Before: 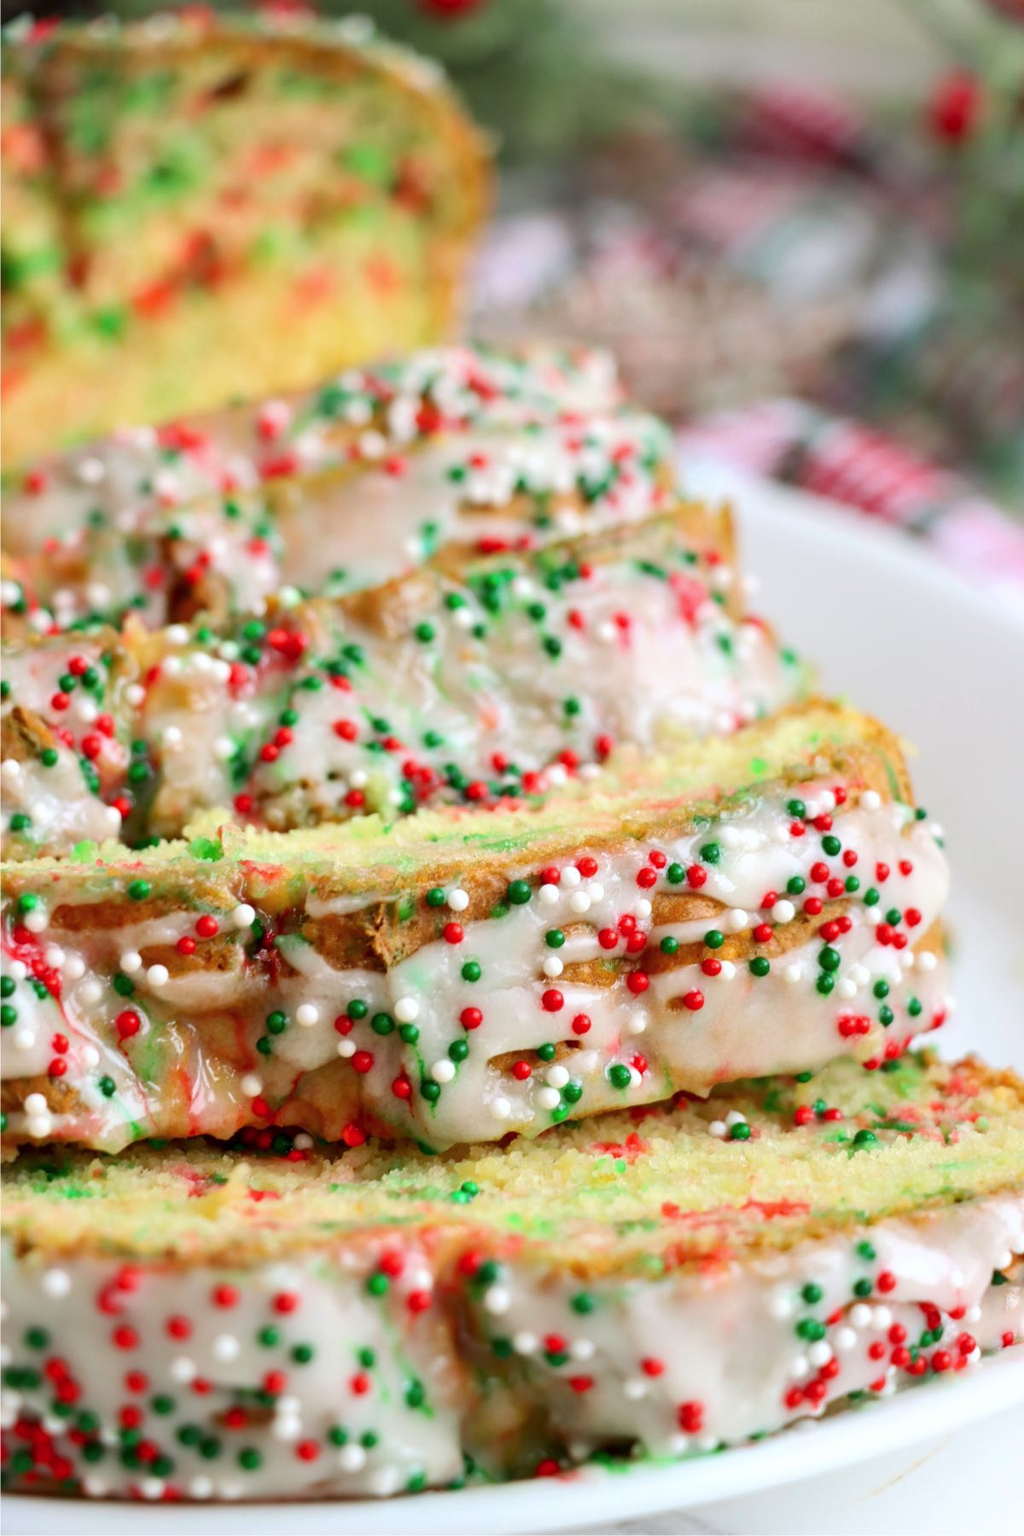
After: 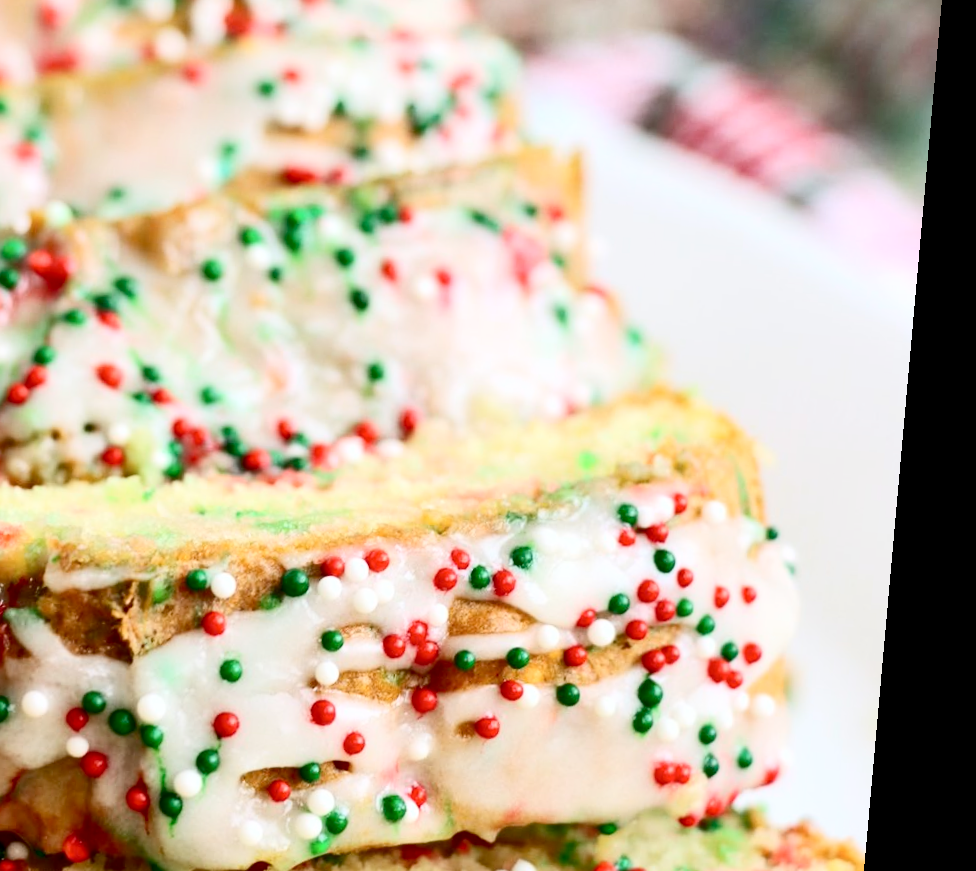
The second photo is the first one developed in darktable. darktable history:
crop and rotate: left 27.938%, top 27.046%, bottom 27.046%
rotate and perspective: rotation 5.12°, automatic cropping off
contrast brightness saturation: contrast 0.28
